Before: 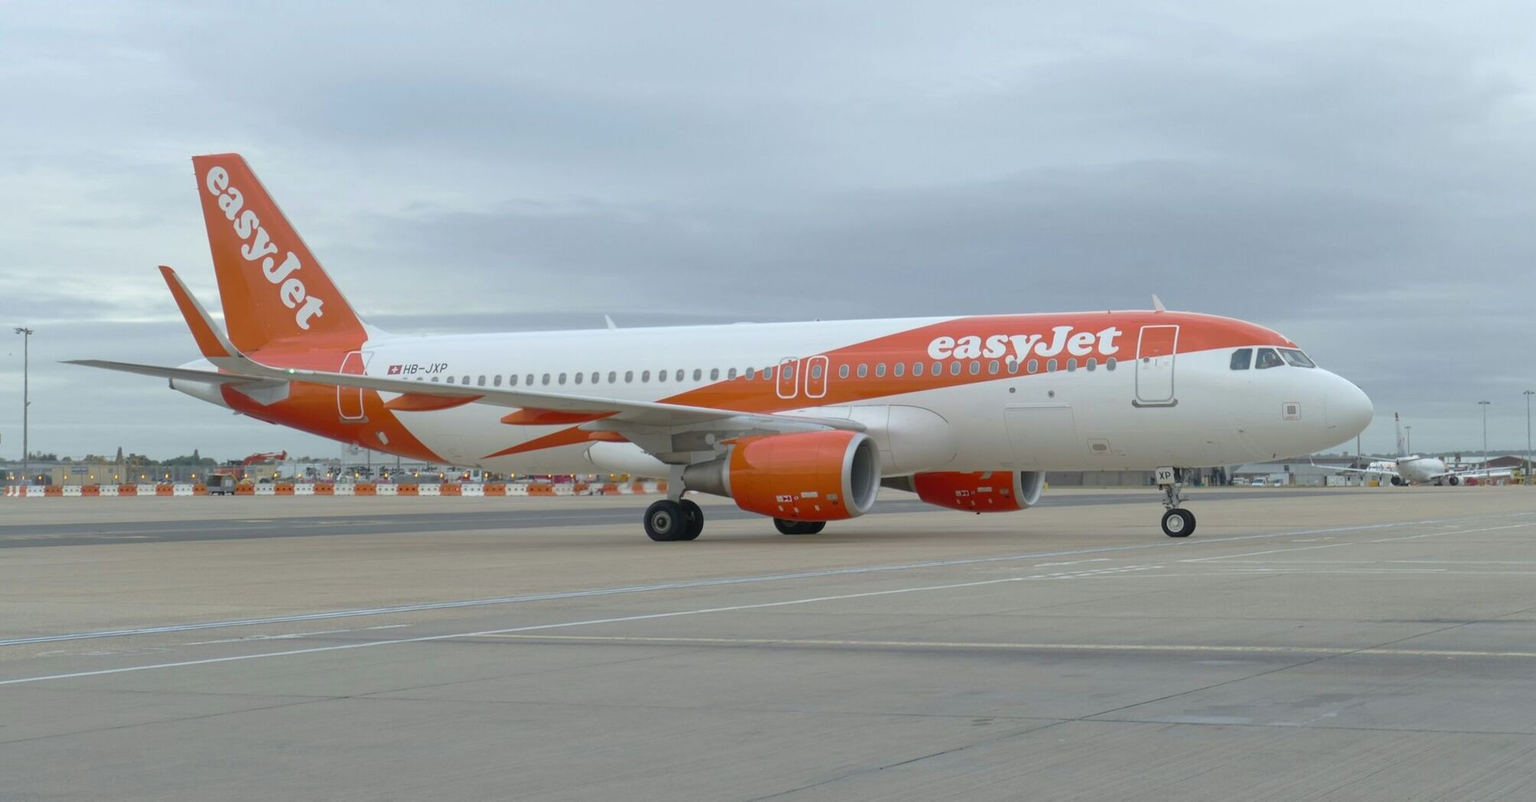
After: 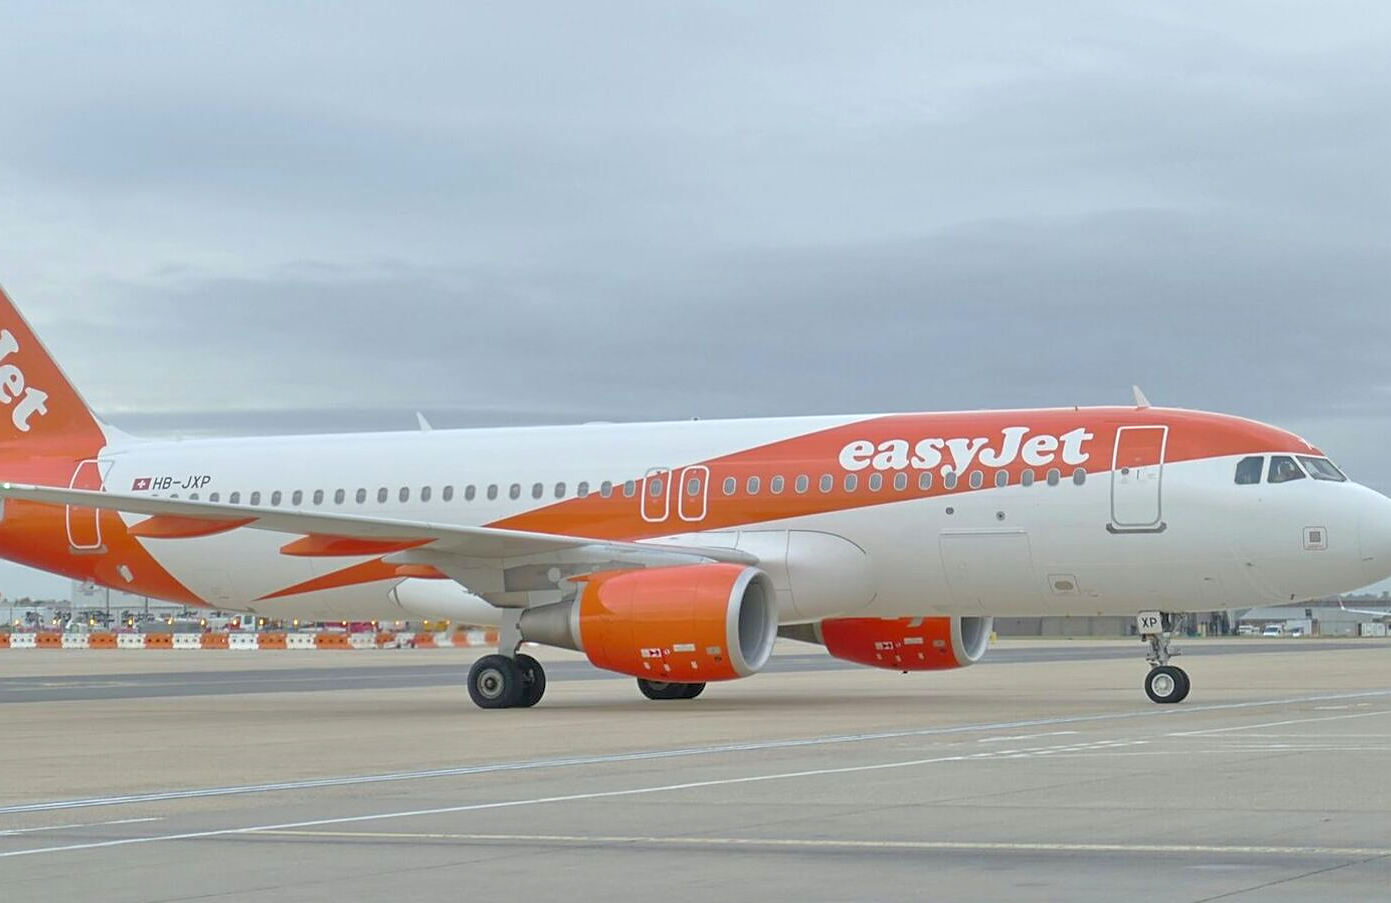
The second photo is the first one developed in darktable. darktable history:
tone equalizer: -7 EV 0.157 EV, -6 EV 0.578 EV, -5 EV 1.14 EV, -4 EV 1.31 EV, -3 EV 1.14 EV, -2 EV 0.6 EV, -1 EV 0.155 EV, mask exposure compensation -0.493 EV
sharpen: on, module defaults
crop: left 18.672%, right 12.09%, bottom 13.998%
